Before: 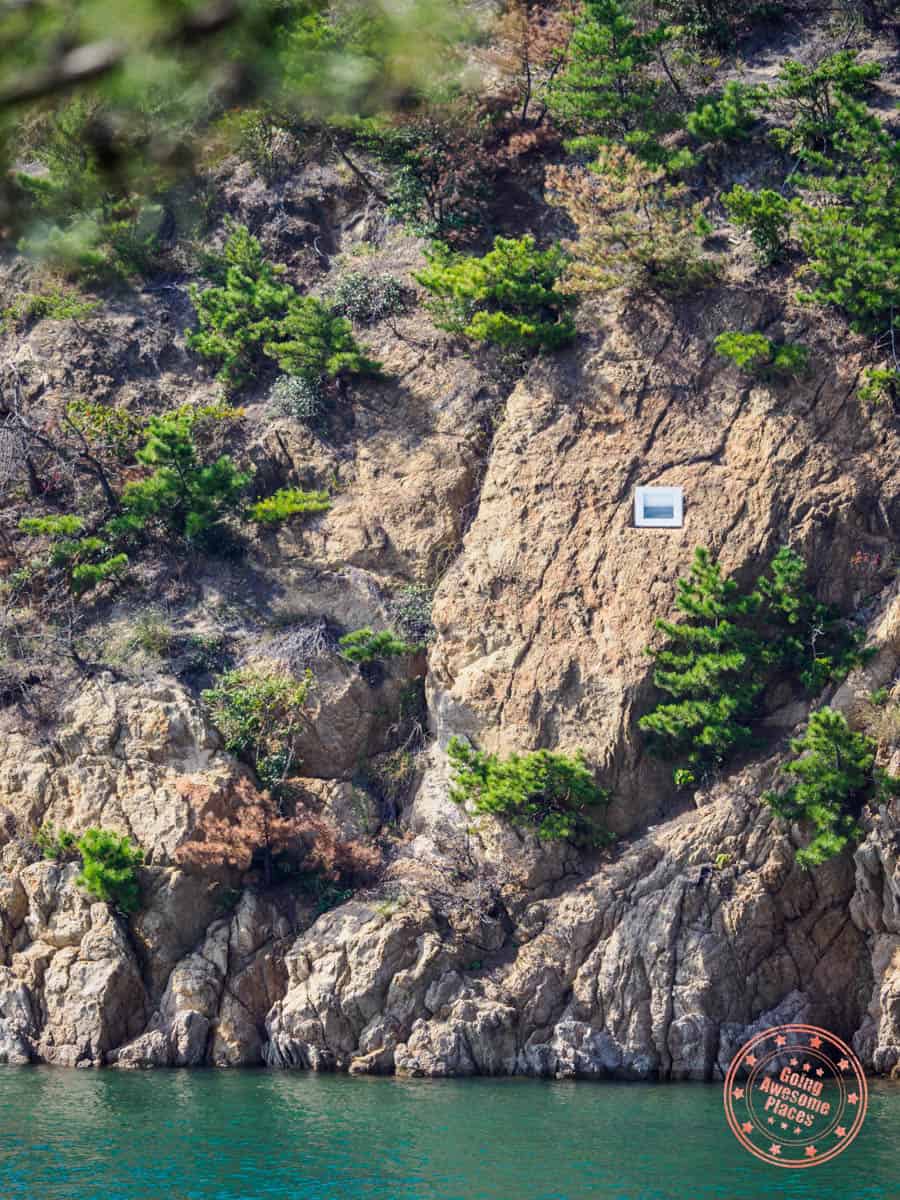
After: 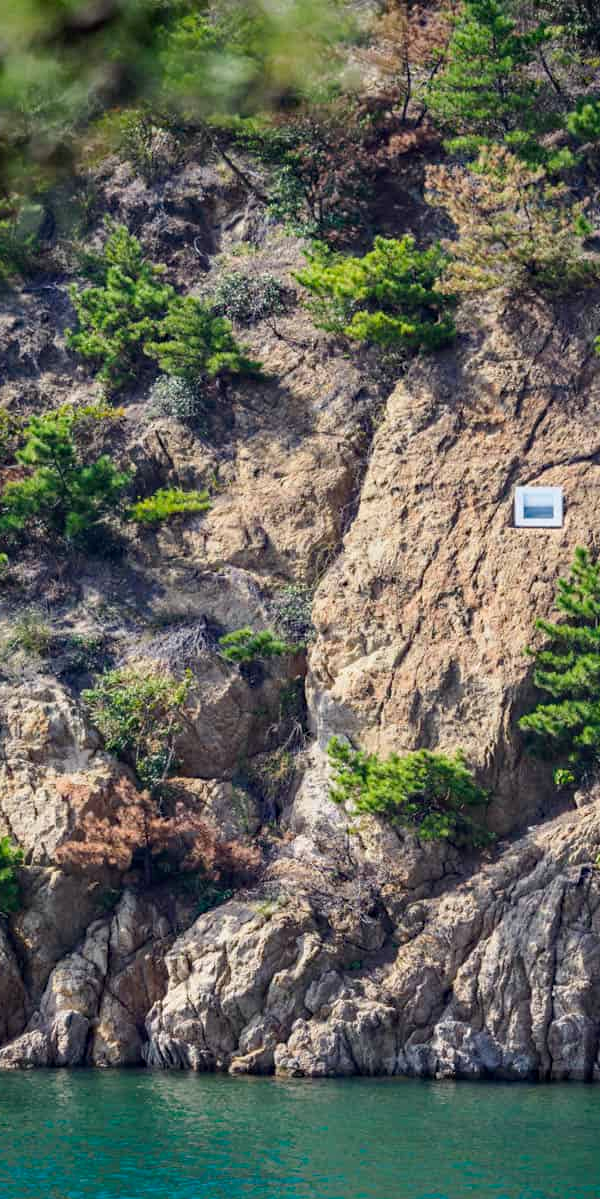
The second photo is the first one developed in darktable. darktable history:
haze removal: compatibility mode true
crop and rotate: left 13.42%, right 19.878%
exposure: exposure -0.044 EV, compensate exposure bias true, compensate highlight preservation false
